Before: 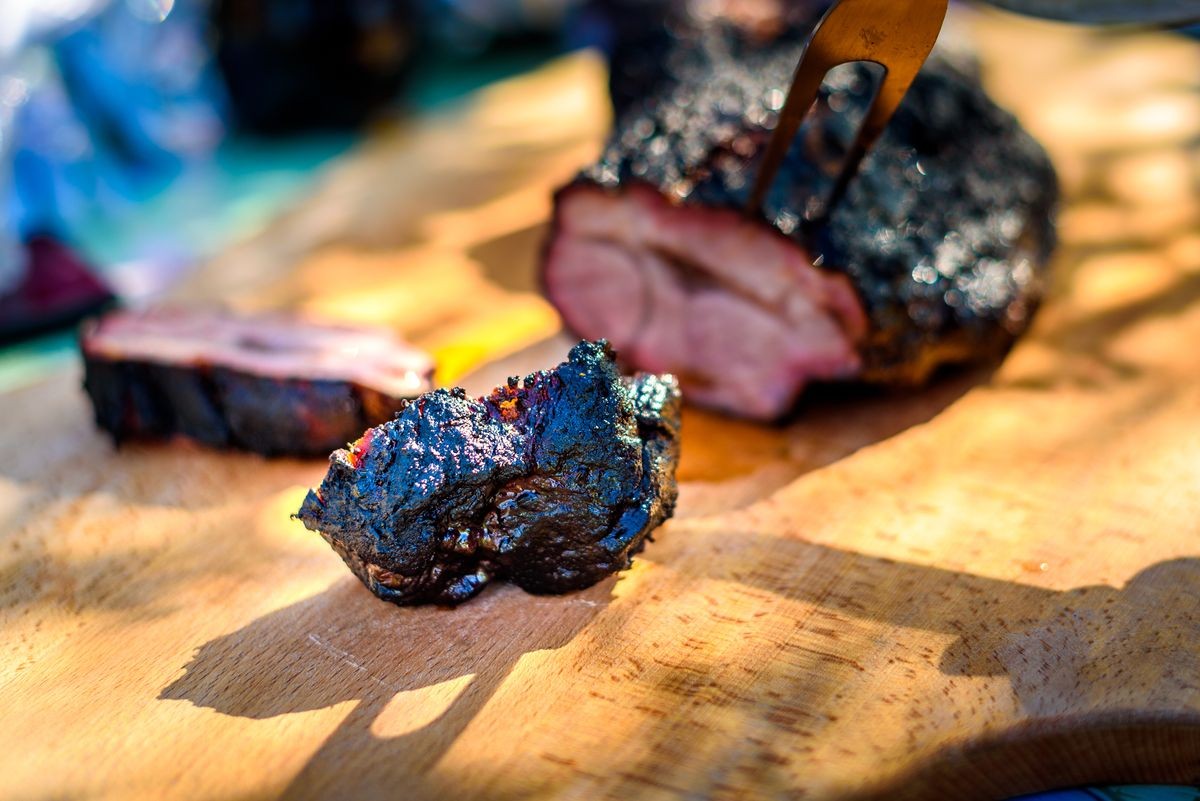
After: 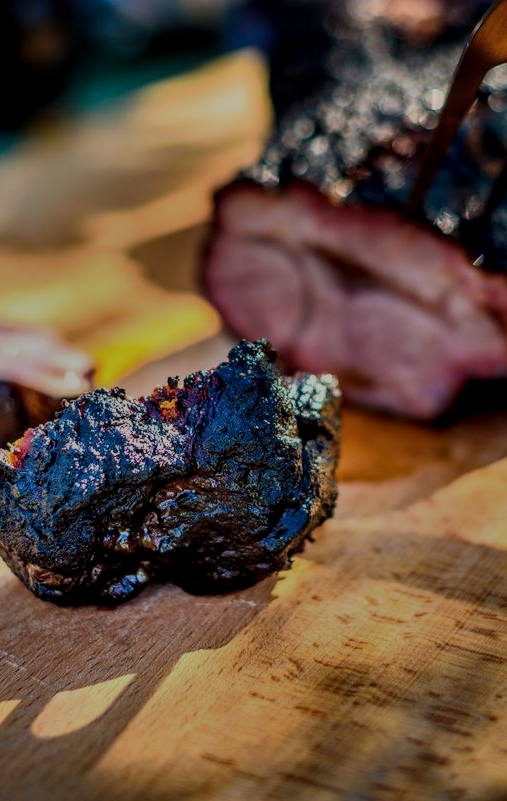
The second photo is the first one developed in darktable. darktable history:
exposure: exposure -1.384 EV, compensate highlight preservation false
shadows and highlights: low approximation 0.01, soften with gaussian
contrast brightness saturation: contrast 0.052
local contrast: on, module defaults
crop: left 28.34%, right 29.385%
